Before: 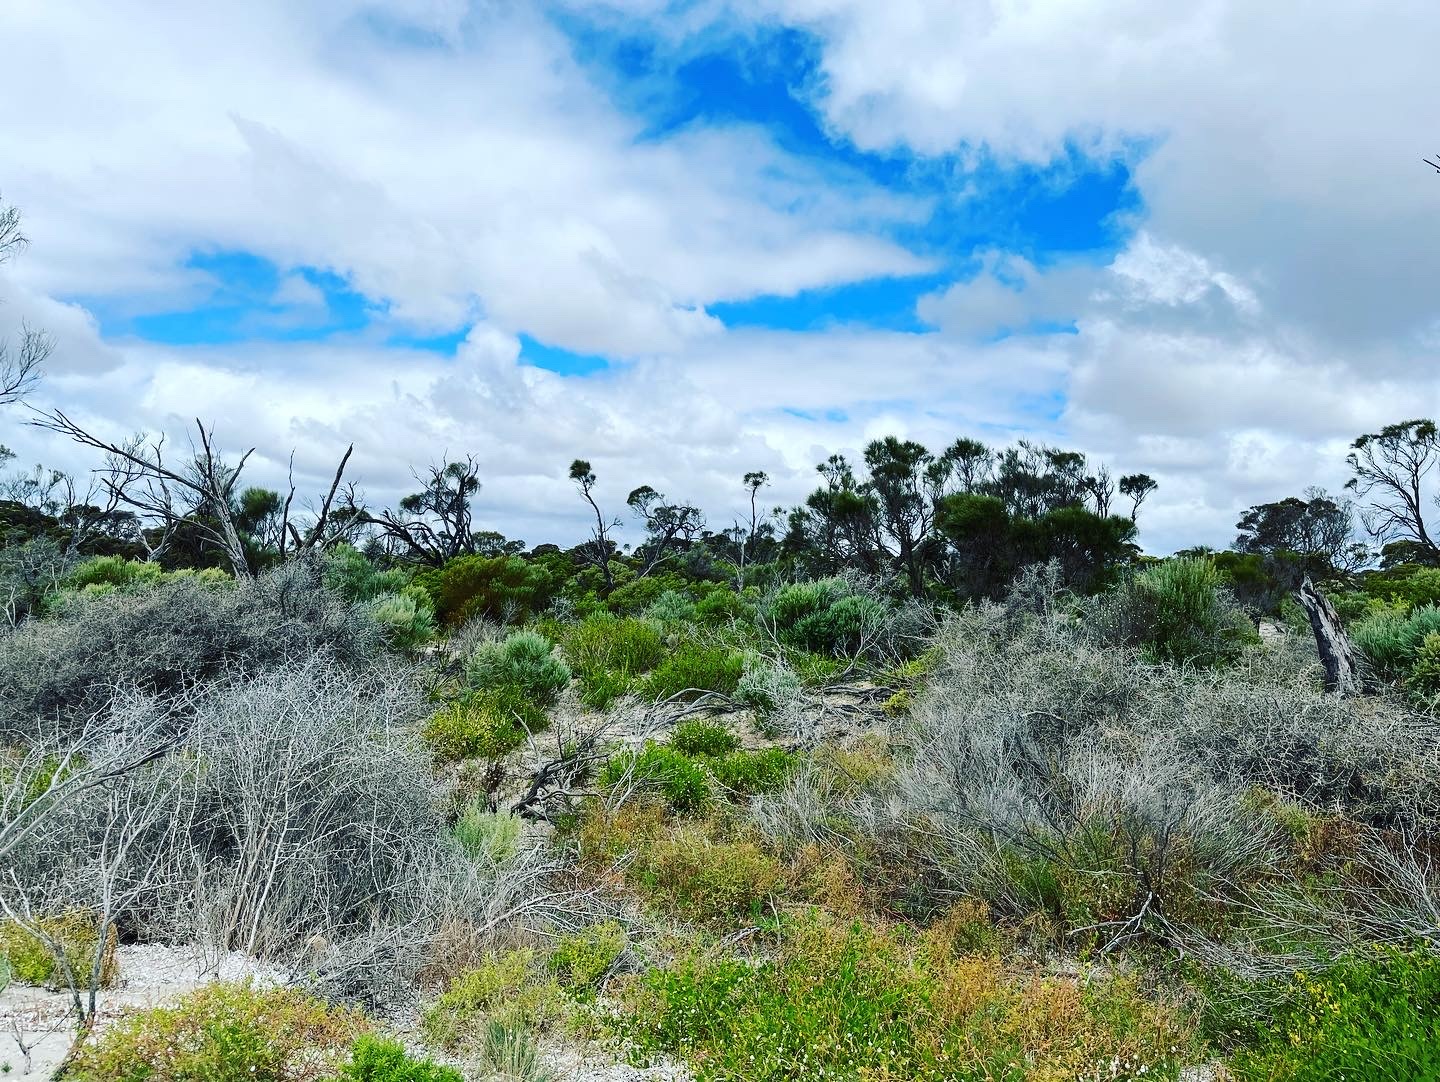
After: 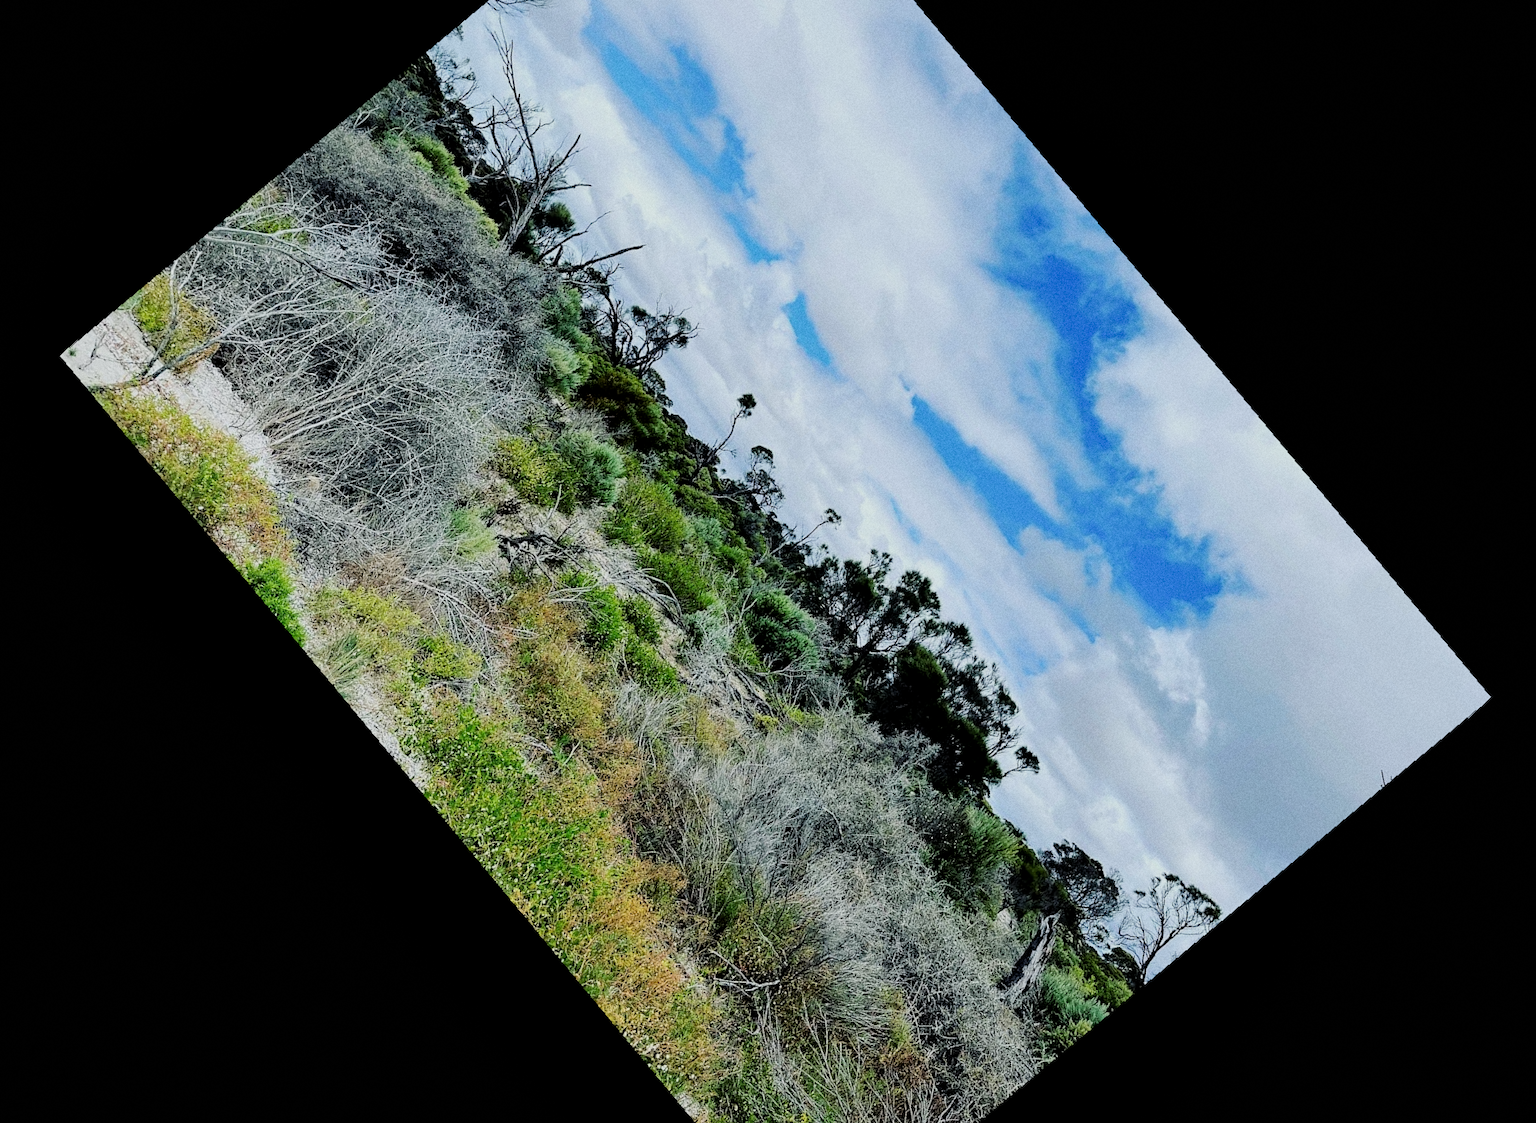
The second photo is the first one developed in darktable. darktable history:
crop and rotate: angle -46.26°, top 16.234%, right 0.912%, bottom 11.704%
rotate and perspective: rotation 4.1°, automatic cropping off
grain: on, module defaults
local contrast: mode bilateral grid, contrast 20, coarseness 50, detail 120%, midtone range 0.2
filmic rgb: black relative exposure -5 EV, hardness 2.88, contrast 1.1
